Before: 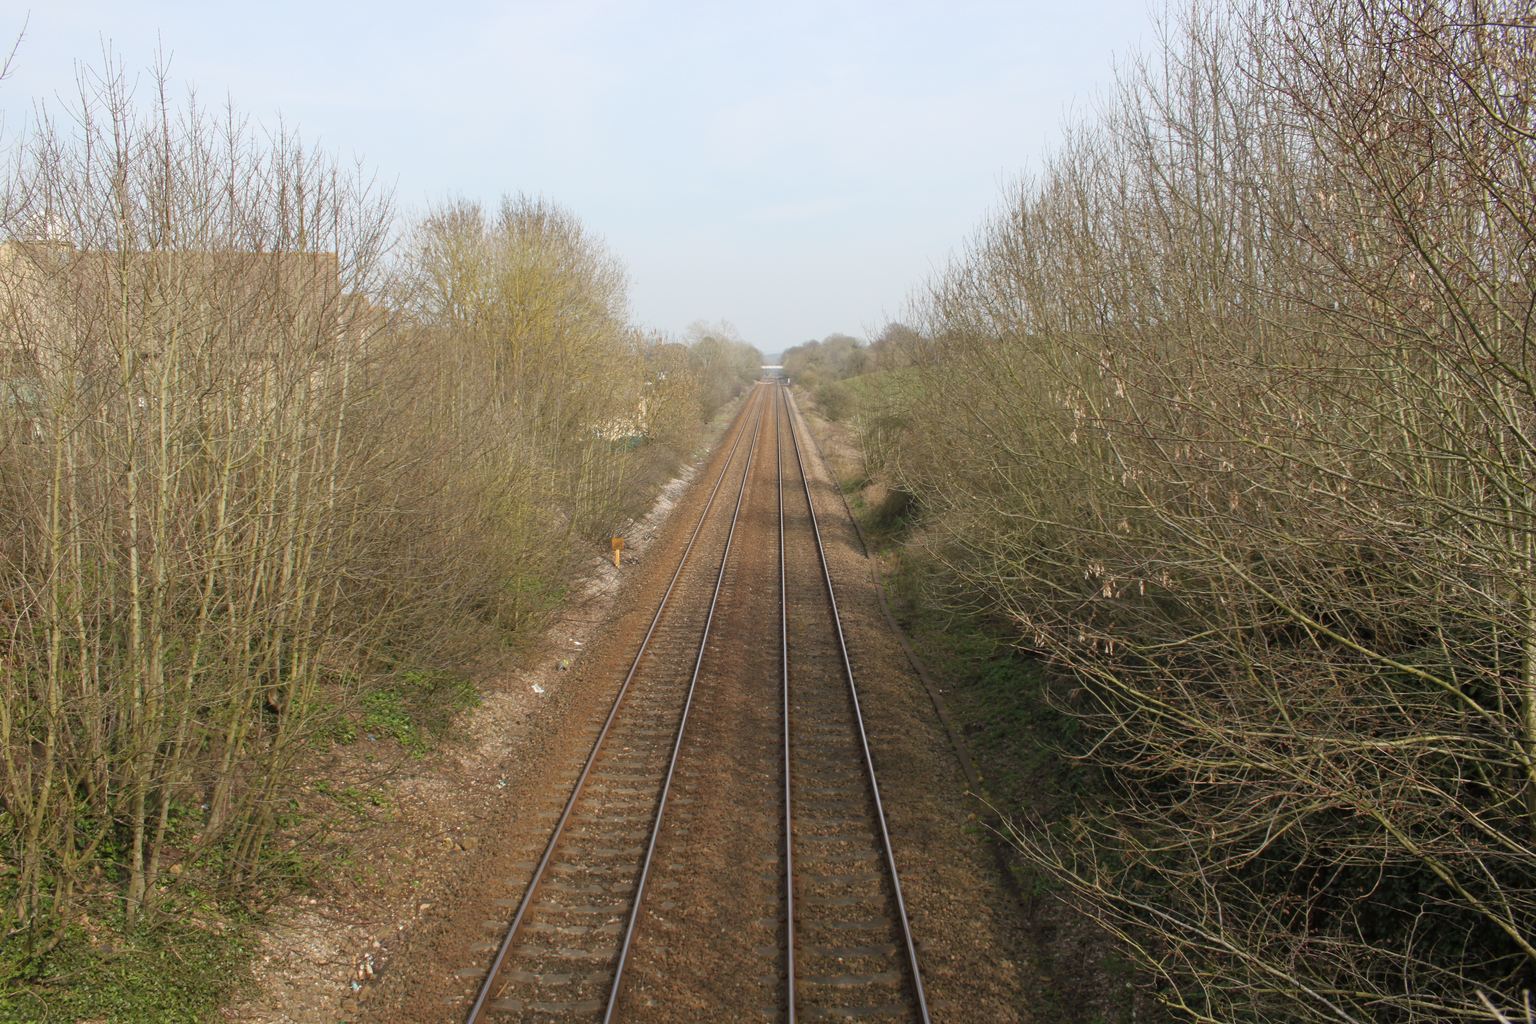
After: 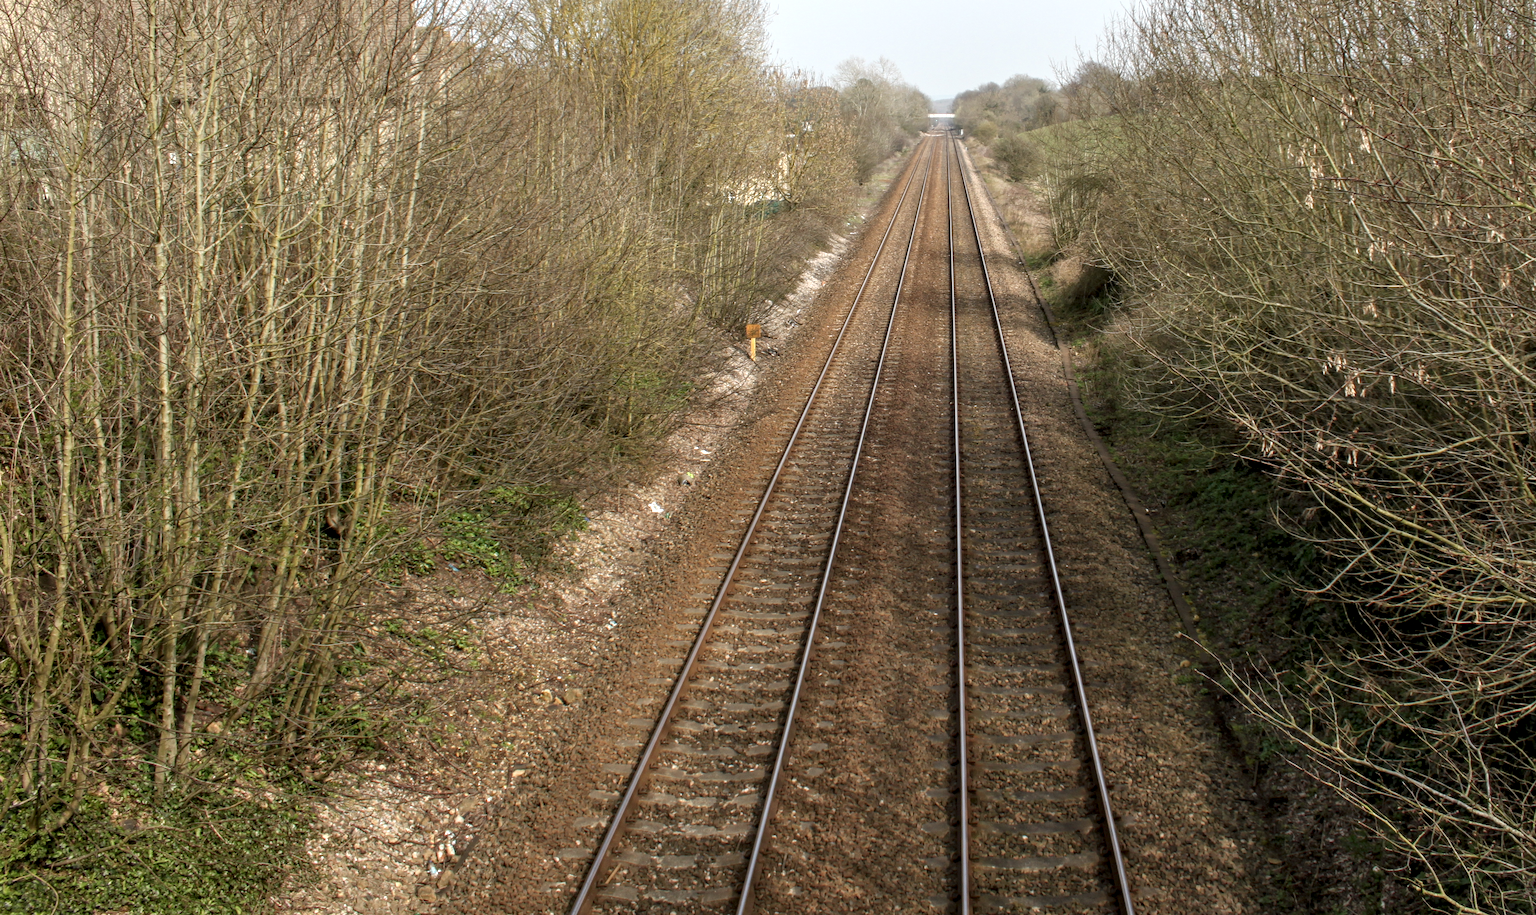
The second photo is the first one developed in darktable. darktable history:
crop: top 26.633%, right 17.95%
local contrast: highlights 77%, shadows 56%, detail 174%, midtone range 0.424
